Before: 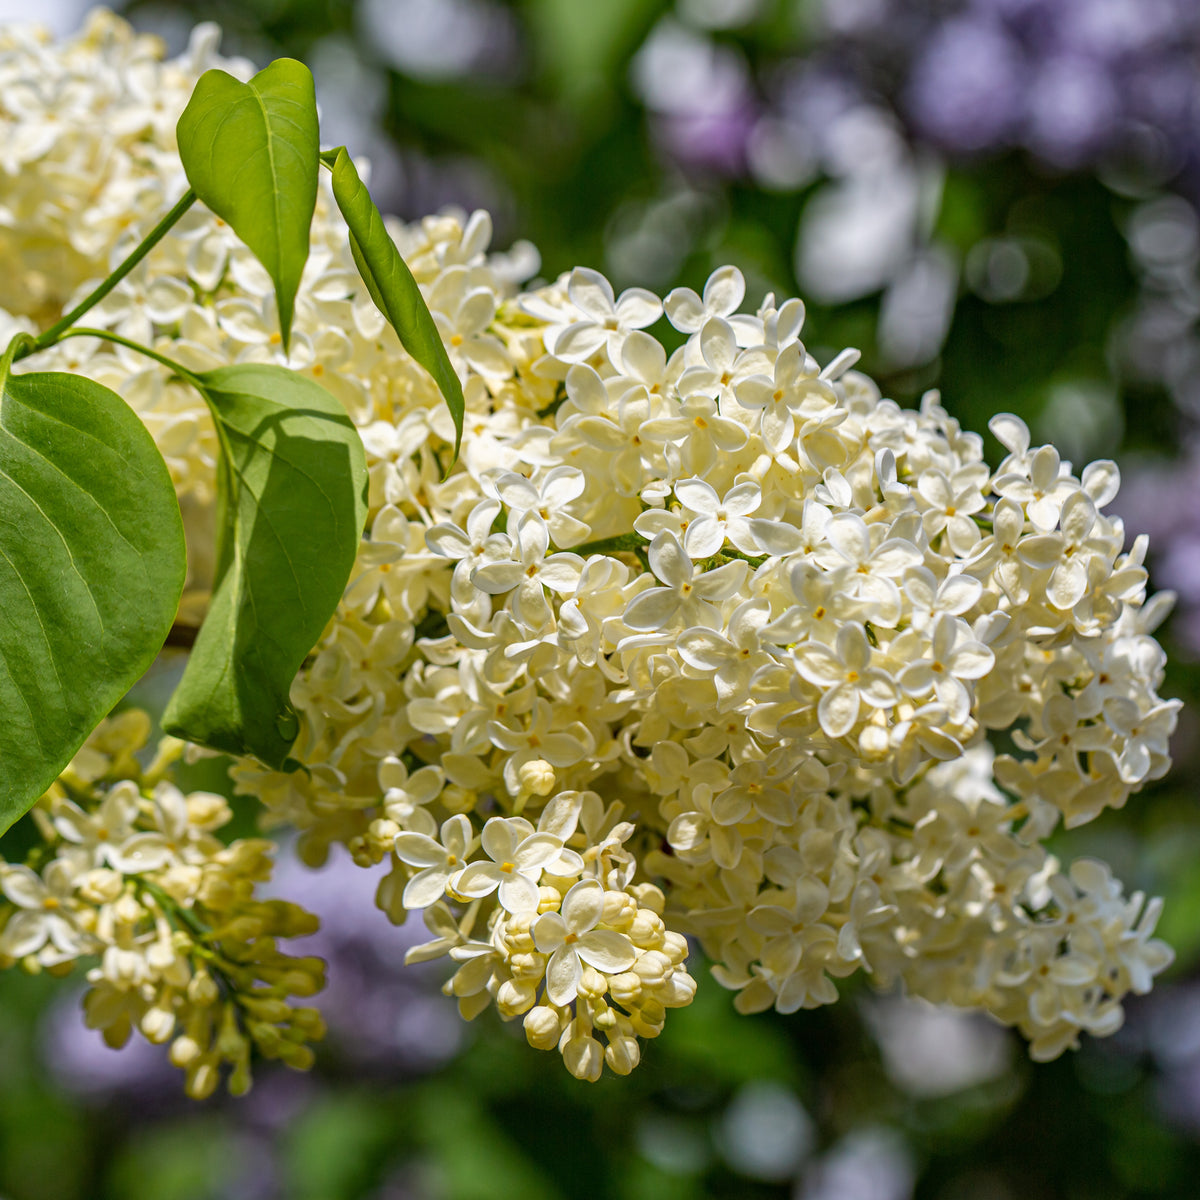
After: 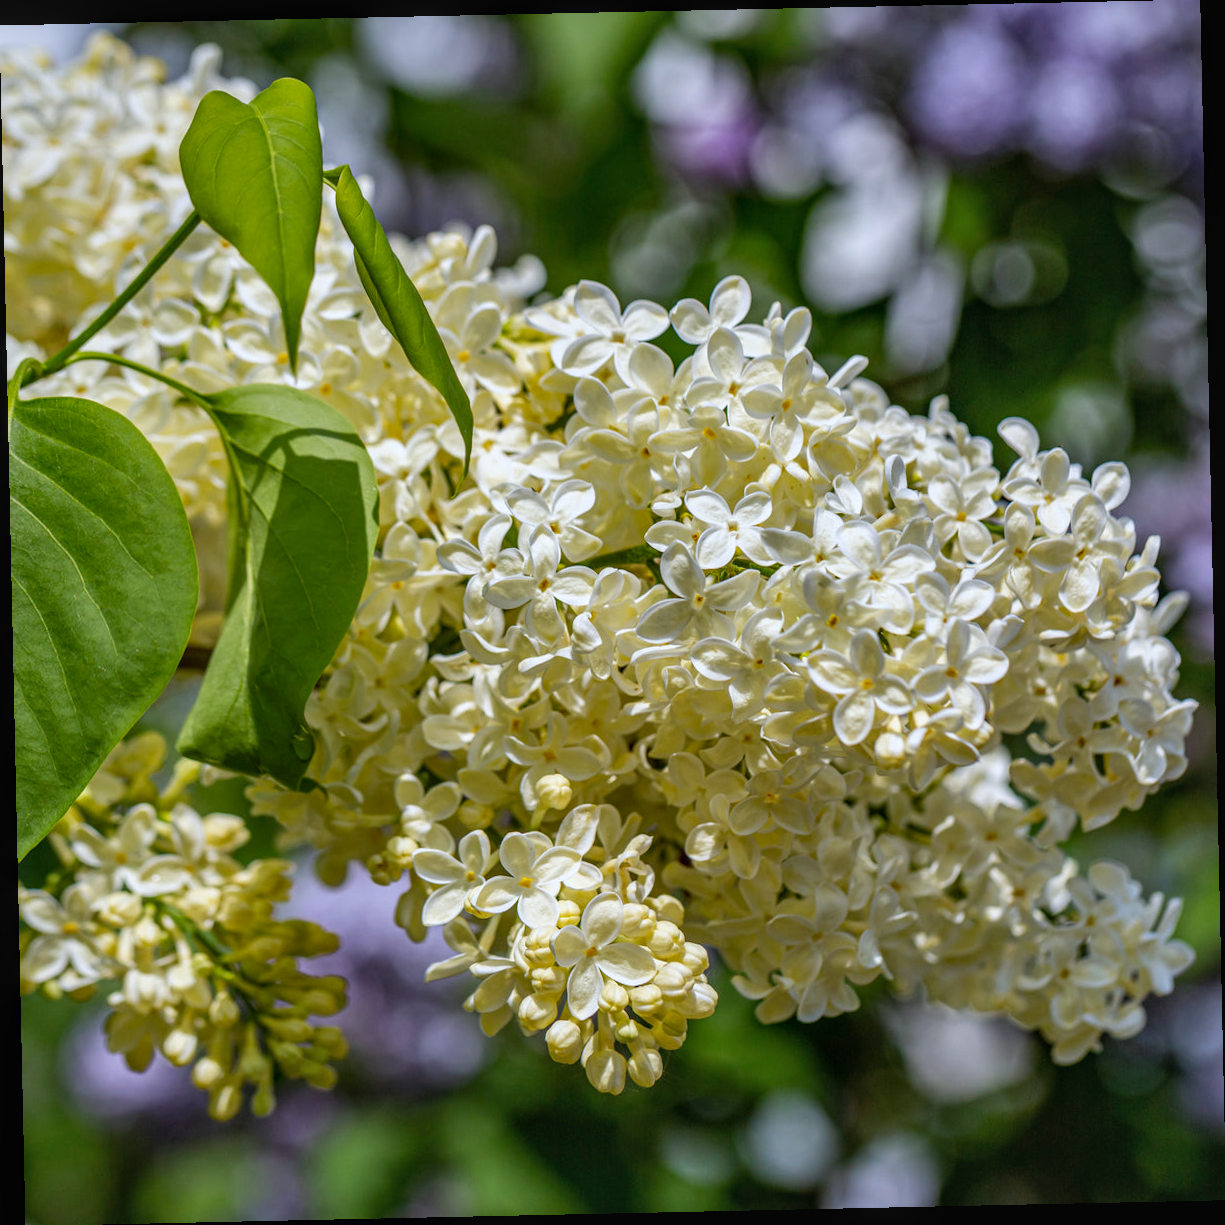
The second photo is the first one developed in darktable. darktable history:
local contrast: detail 110%
shadows and highlights: shadows 12, white point adjustment 1.2, soften with gaussian
color balance: contrast fulcrum 17.78%
rotate and perspective: rotation -1.24°, automatic cropping off
white balance: red 0.967, blue 1.049
